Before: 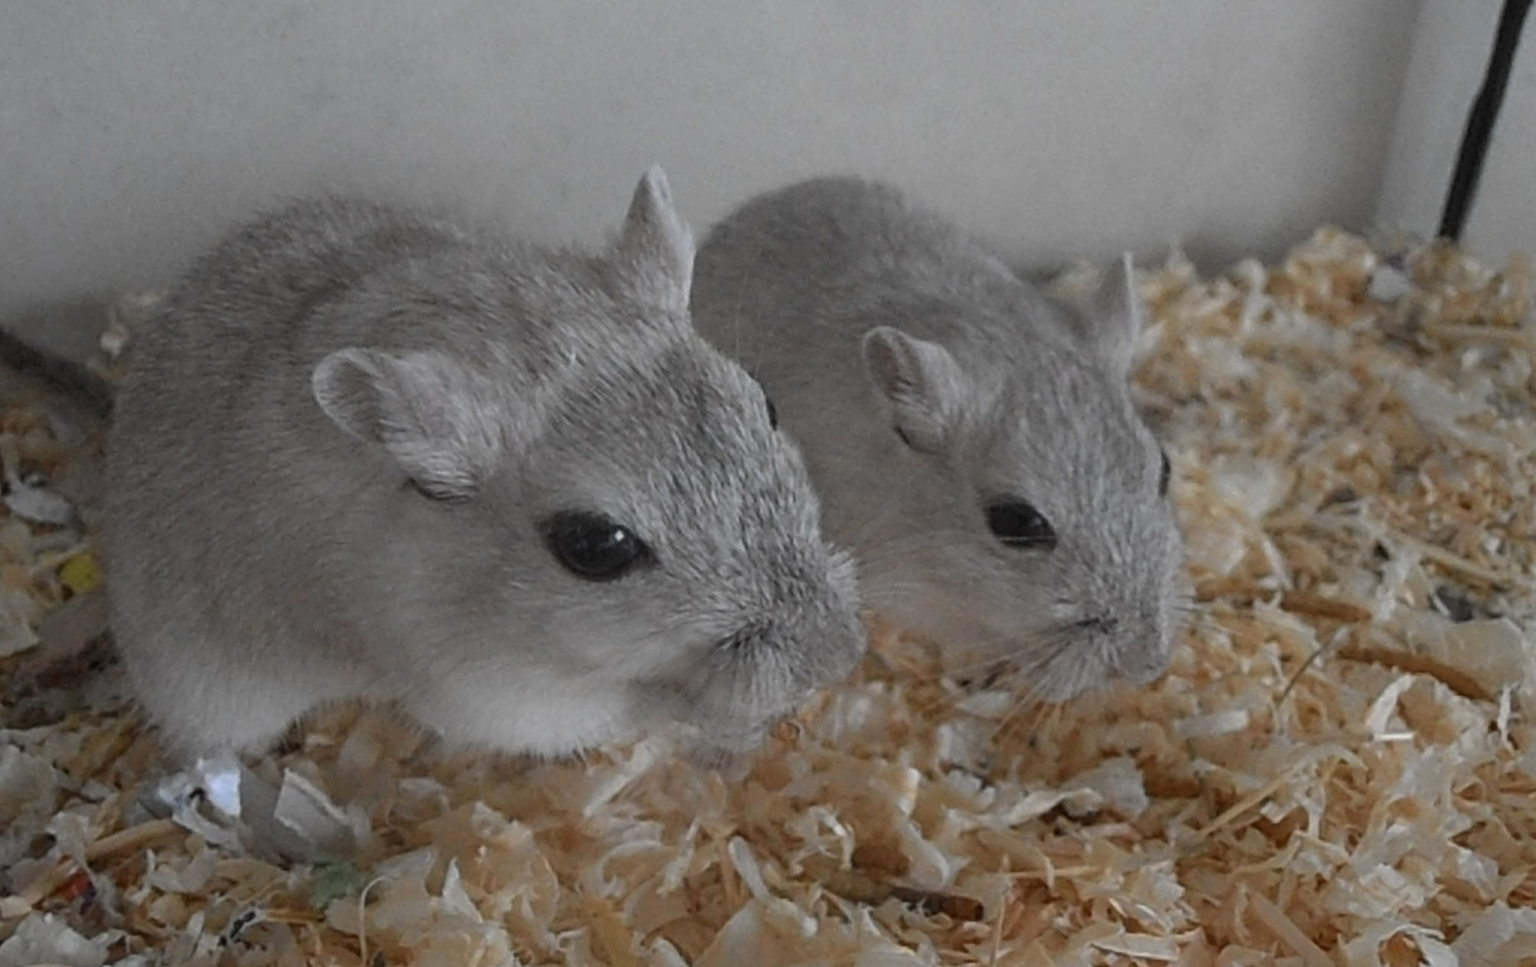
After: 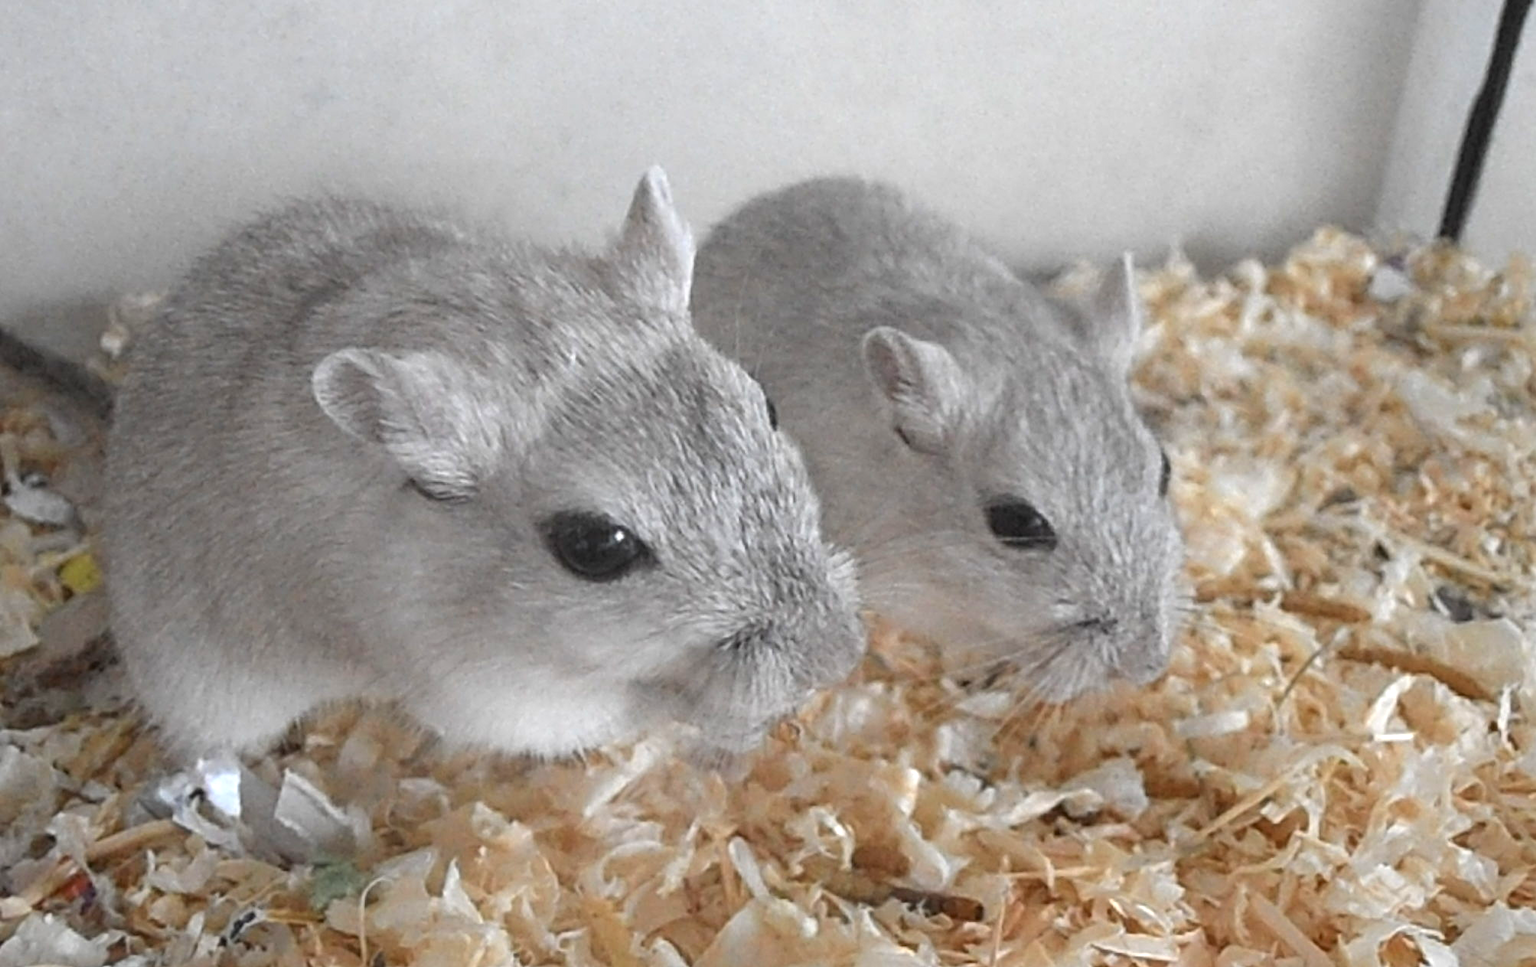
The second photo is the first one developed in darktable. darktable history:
white balance: emerald 1
exposure: black level correction 0, exposure 1.1 EV, compensate exposure bias true, compensate highlight preservation false
